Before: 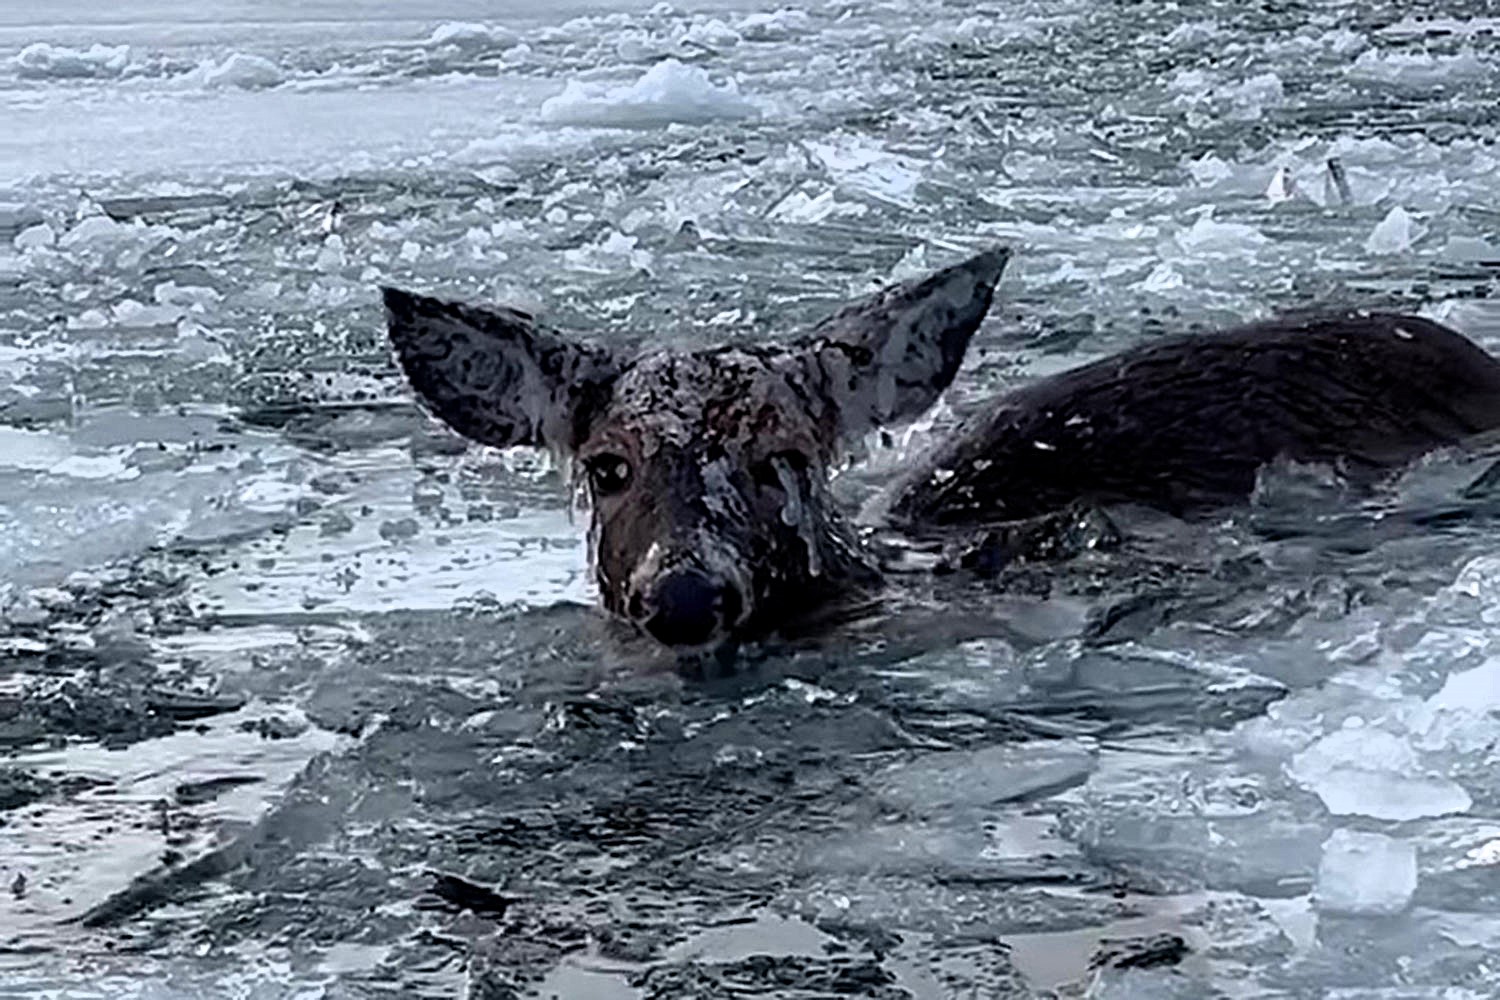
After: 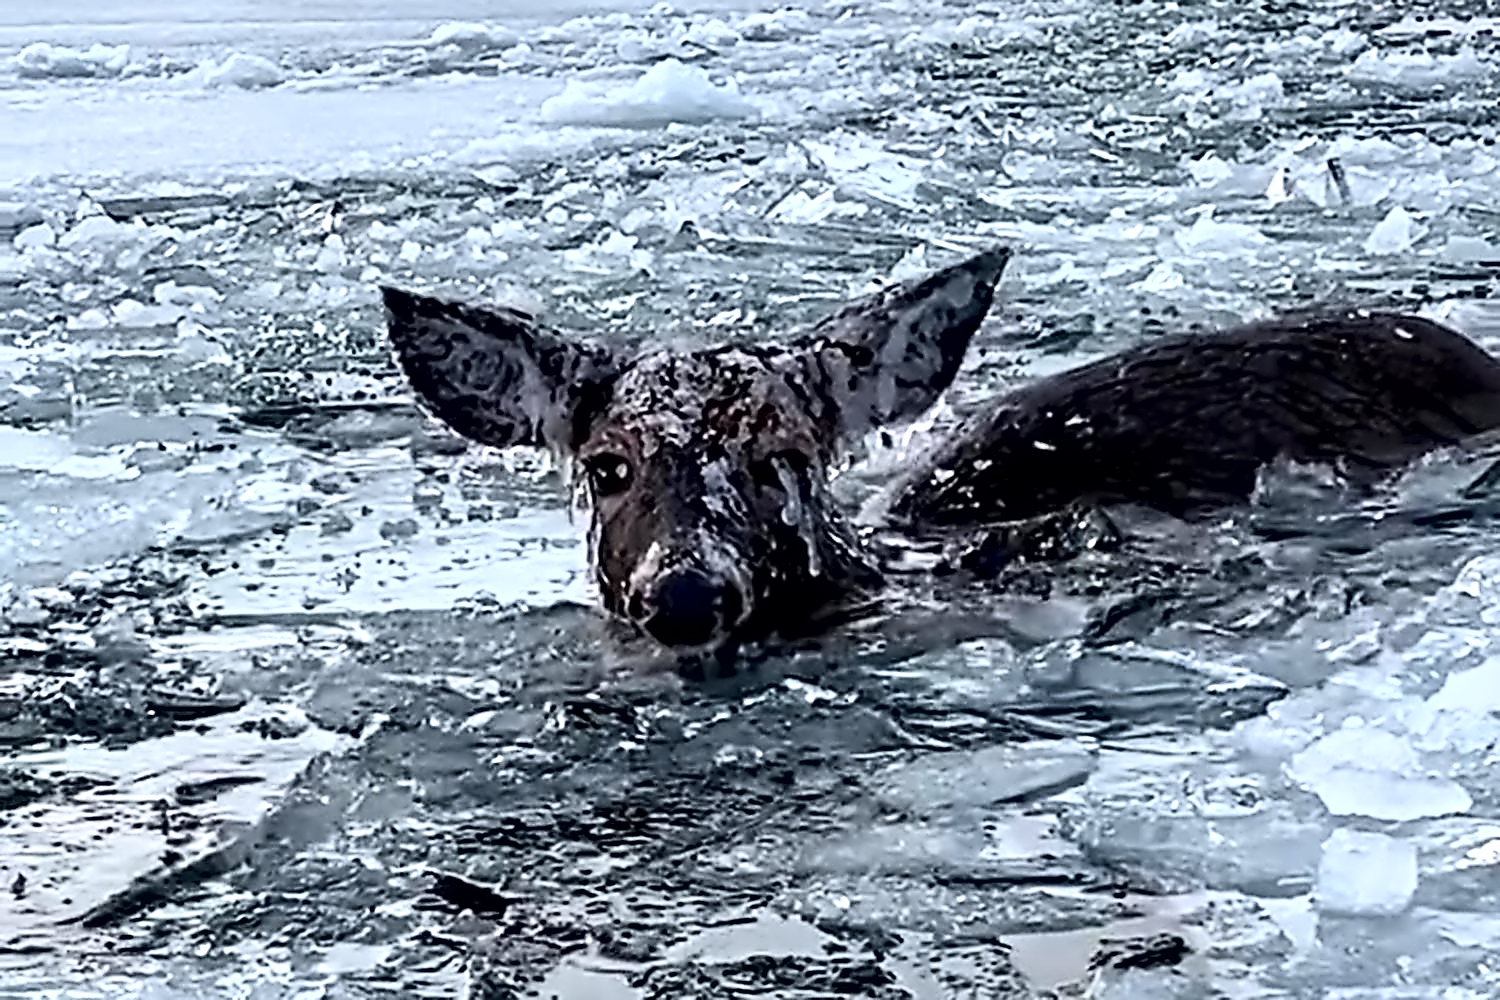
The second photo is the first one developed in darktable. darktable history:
color zones: curves: ch1 [(0, 0.525) (0.143, 0.556) (0.286, 0.52) (0.429, 0.5) (0.571, 0.5) (0.714, 0.5) (0.857, 0.503) (1, 0.525)]
contrast equalizer: octaves 7, y [[0.5, 0.542, 0.583, 0.625, 0.667, 0.708], [0.5 ×6], [0.5 ×6], [0, 0.033, 0.067, 0.1, 0.133, 0.167], [0, 0.05, 0.1, 0.15, 0.2, 0.25]]
contrast brightness saturation: contrast 0.205, brightness 0.163, saturation 0.226
